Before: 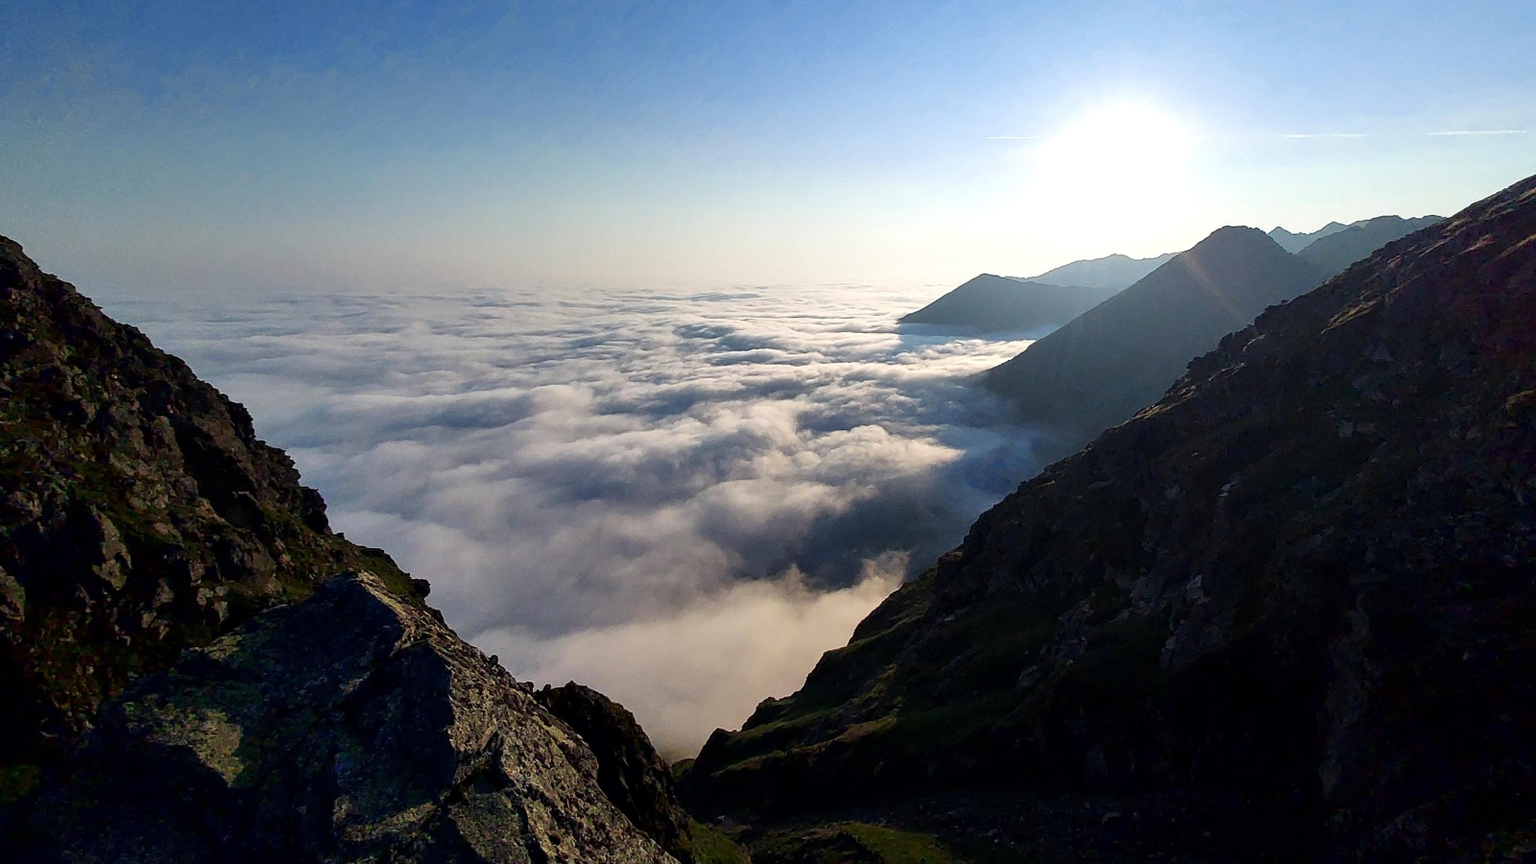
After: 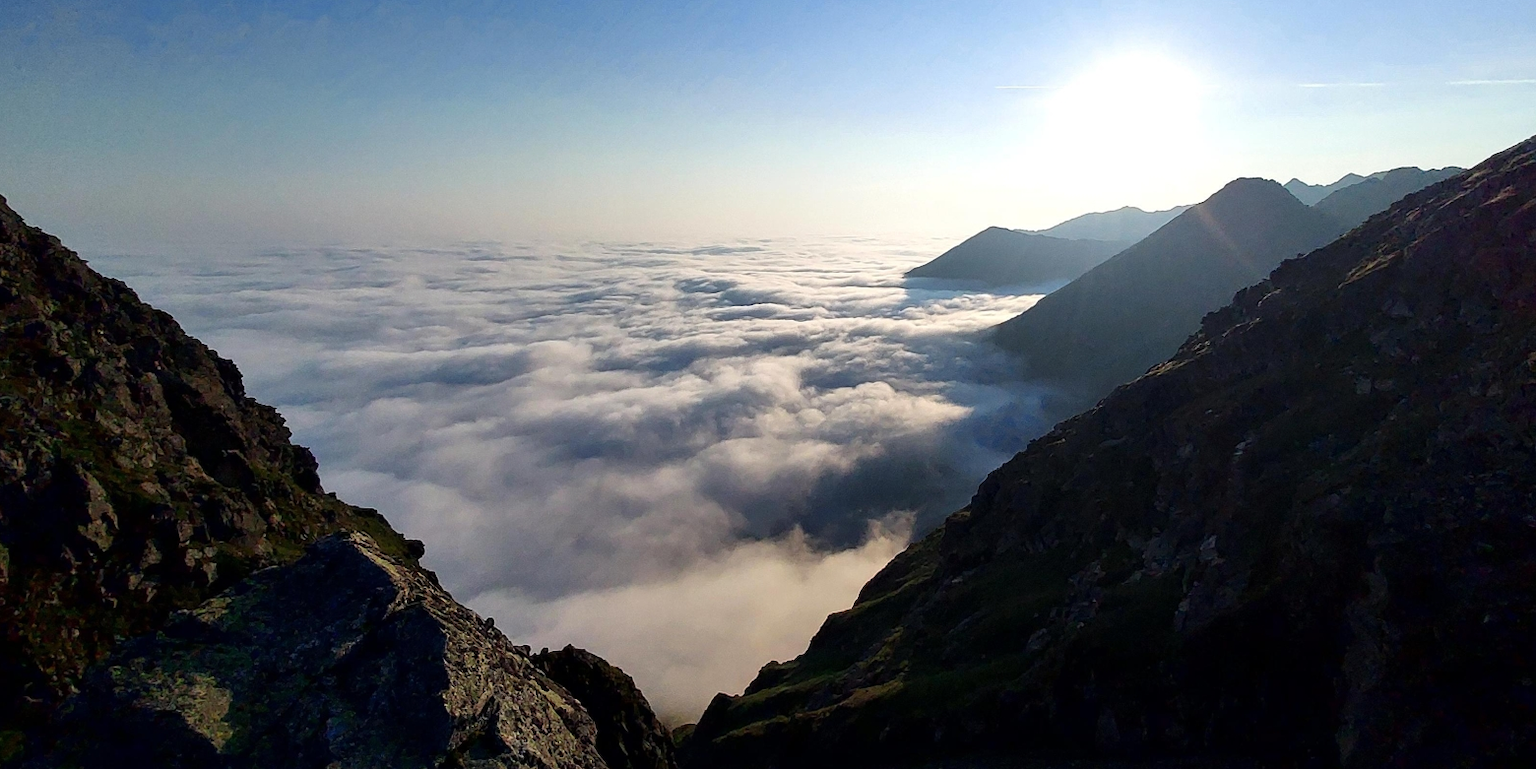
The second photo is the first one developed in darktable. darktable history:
crop: left 1.117%, top 6.131%, right 1.33%, bottom 6.974%
